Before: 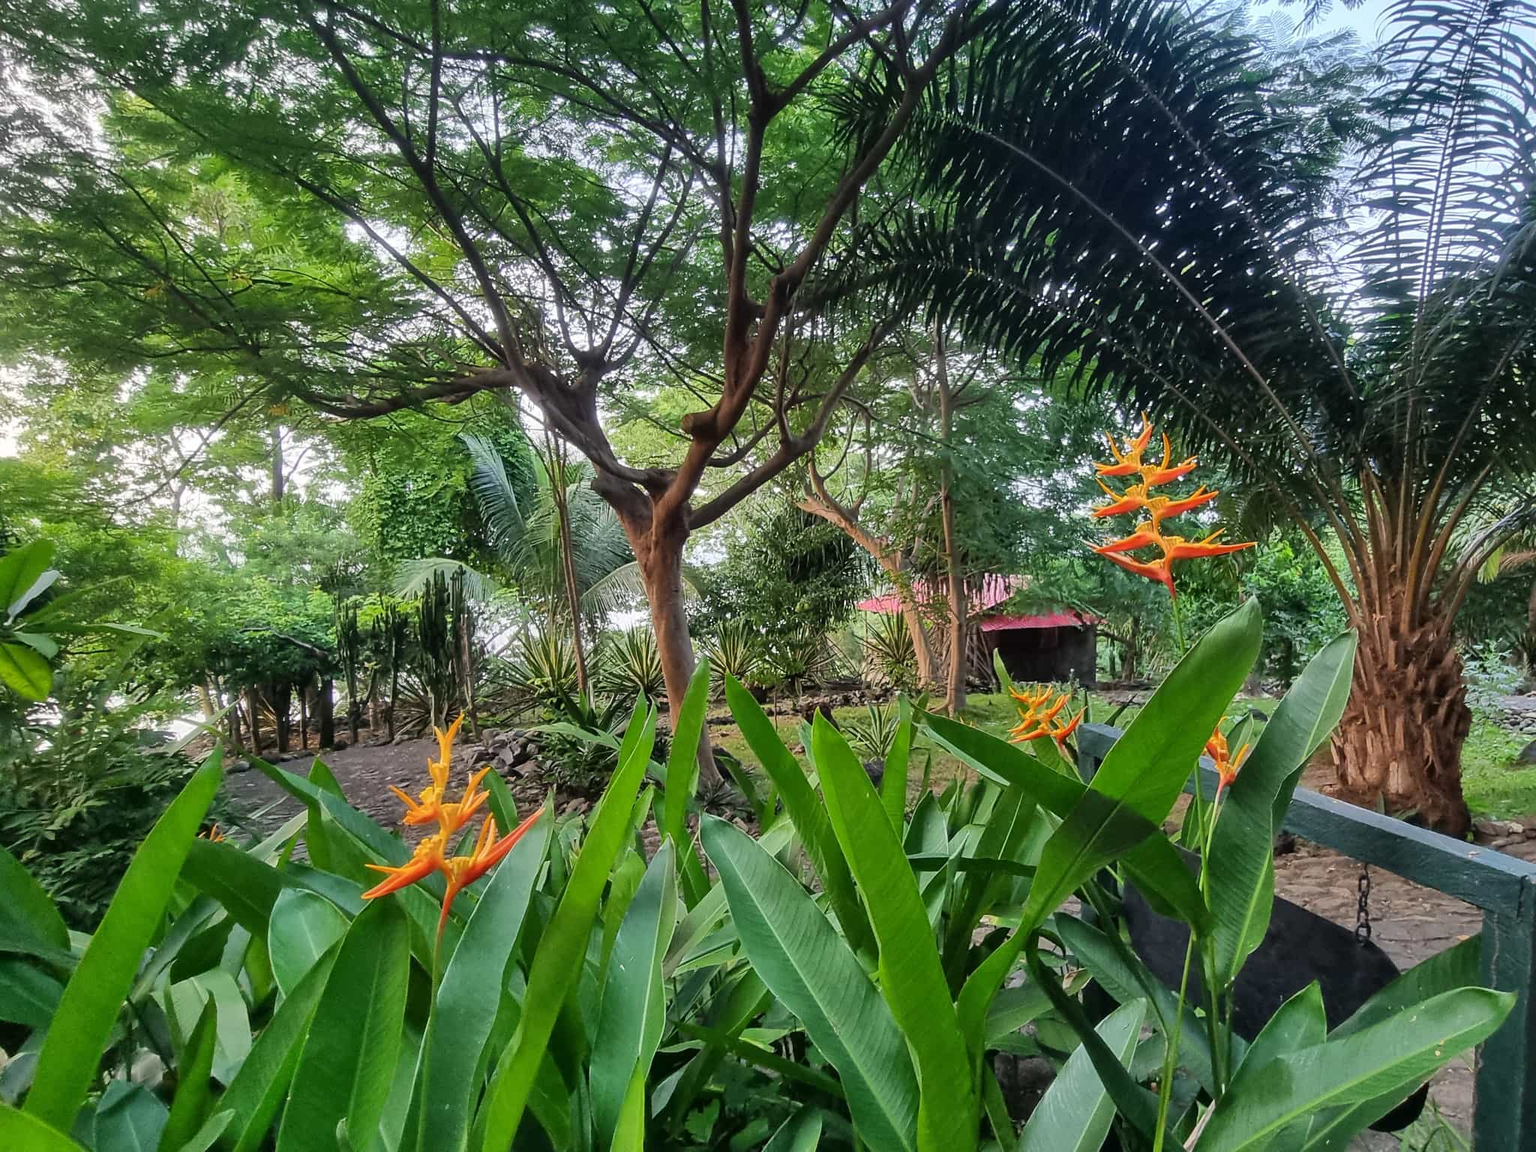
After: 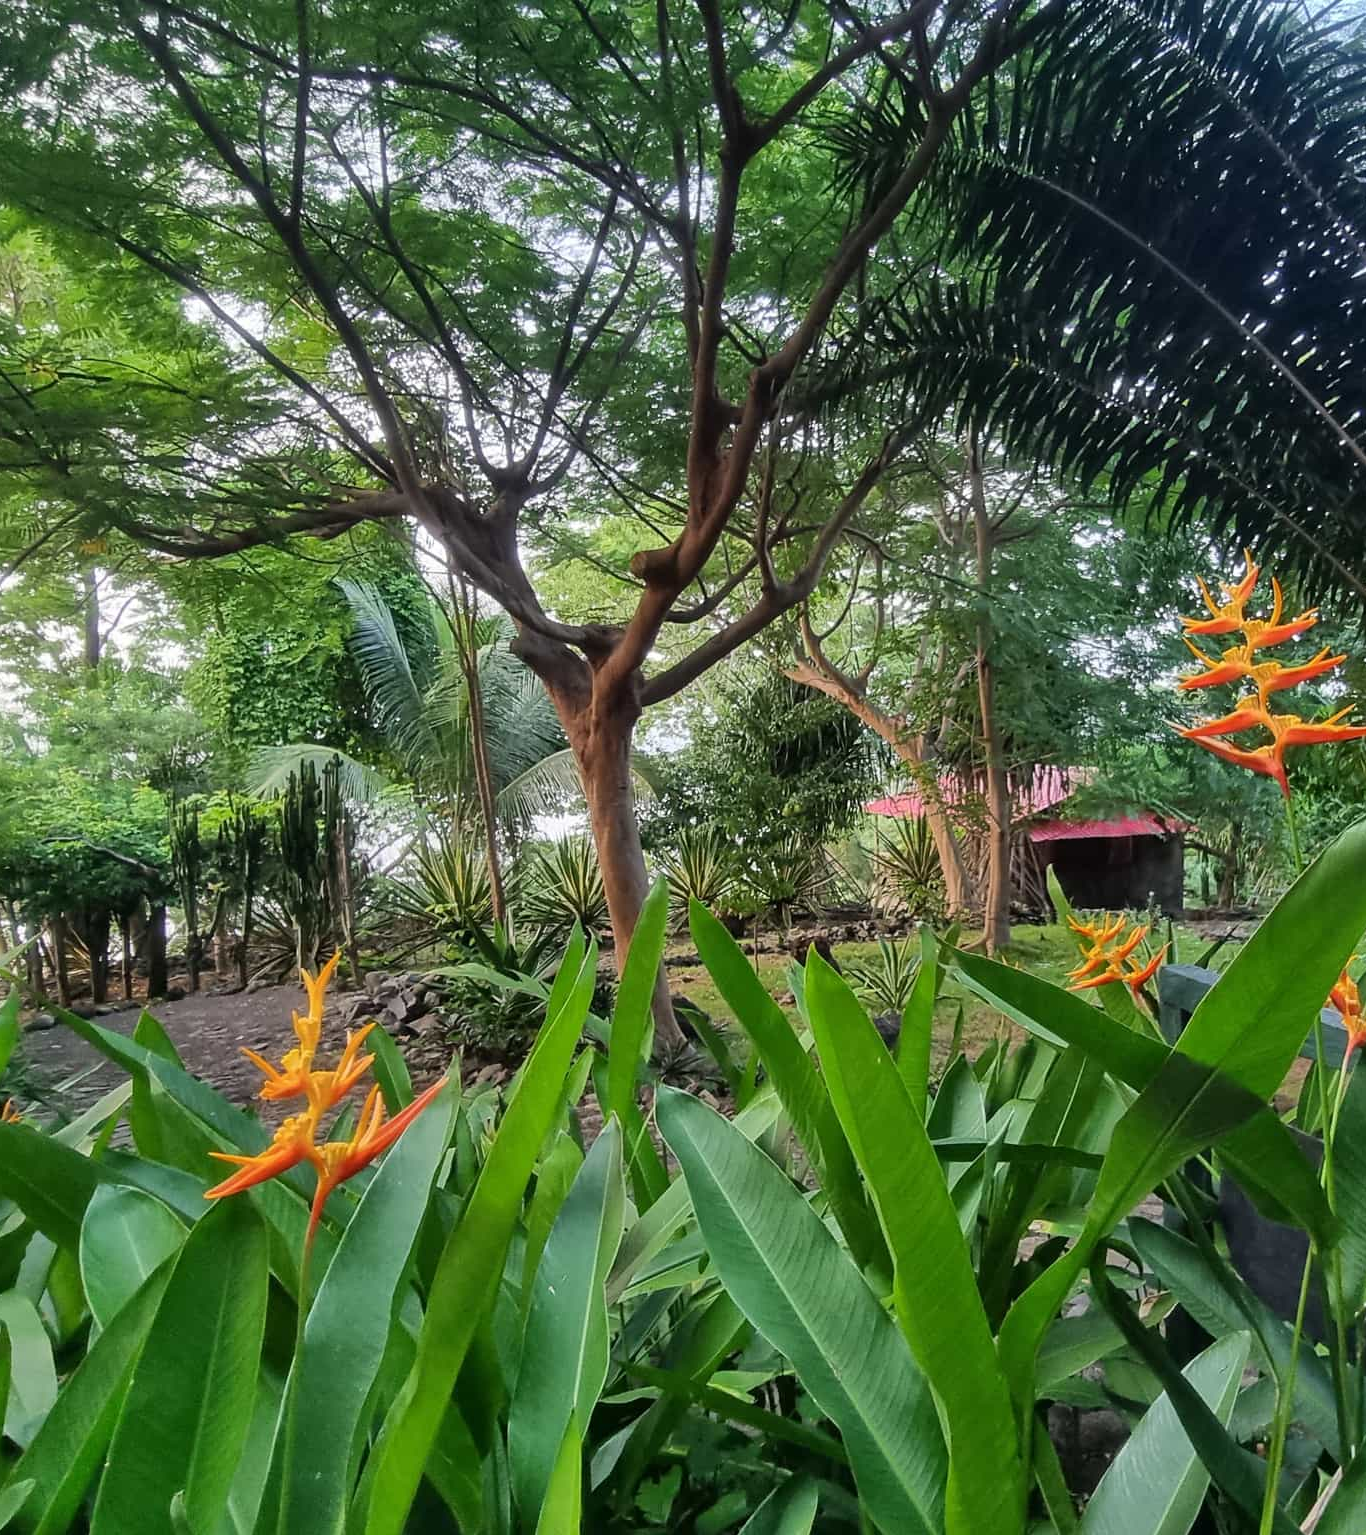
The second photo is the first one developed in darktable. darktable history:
crop and rotate: left 13.594%, right 19.698%
